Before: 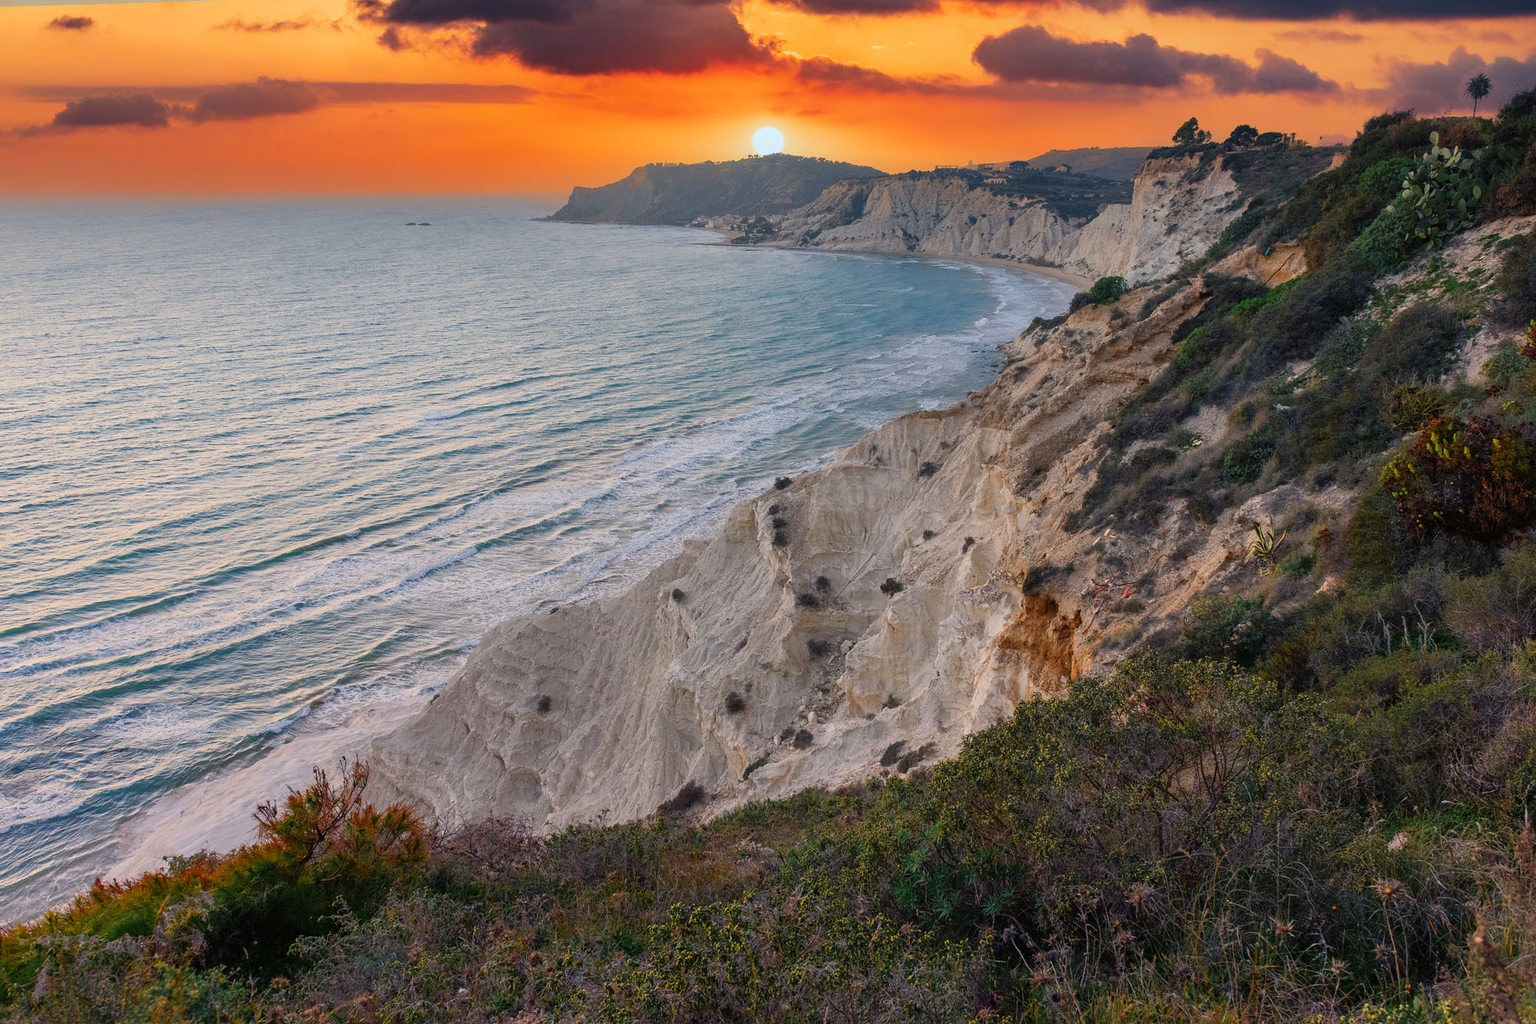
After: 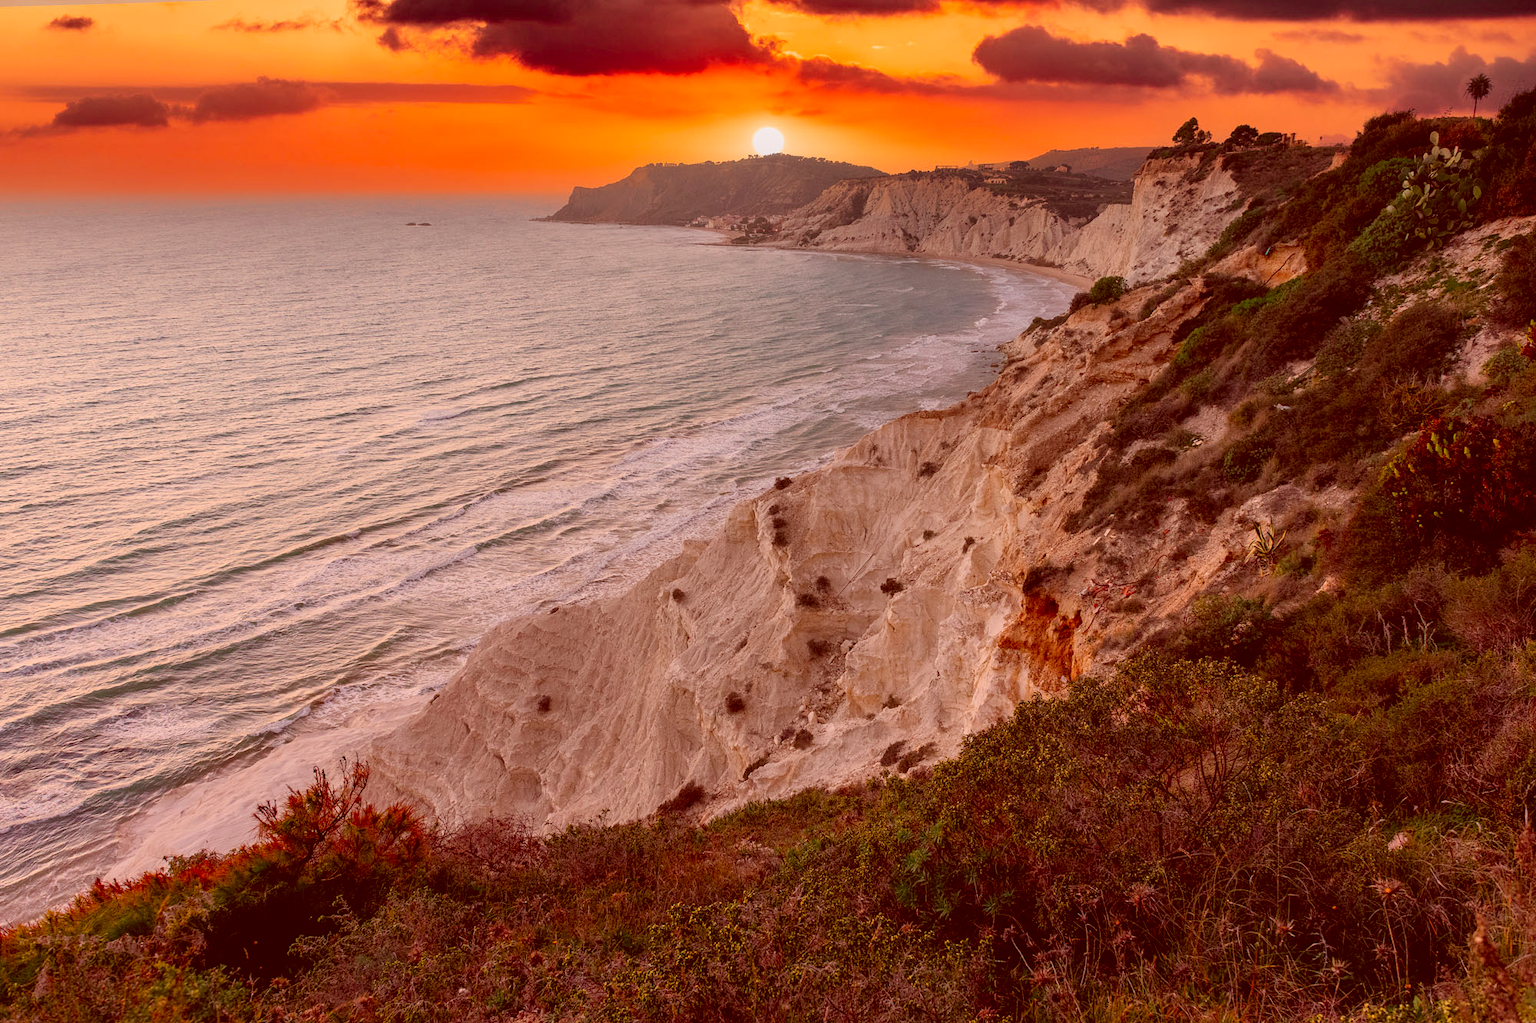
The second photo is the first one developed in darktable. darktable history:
color correction: highlights a* 9.29, highlights b* 8.66, shadows a* 39.49, shadows b* 39.3, saturation 0.779
